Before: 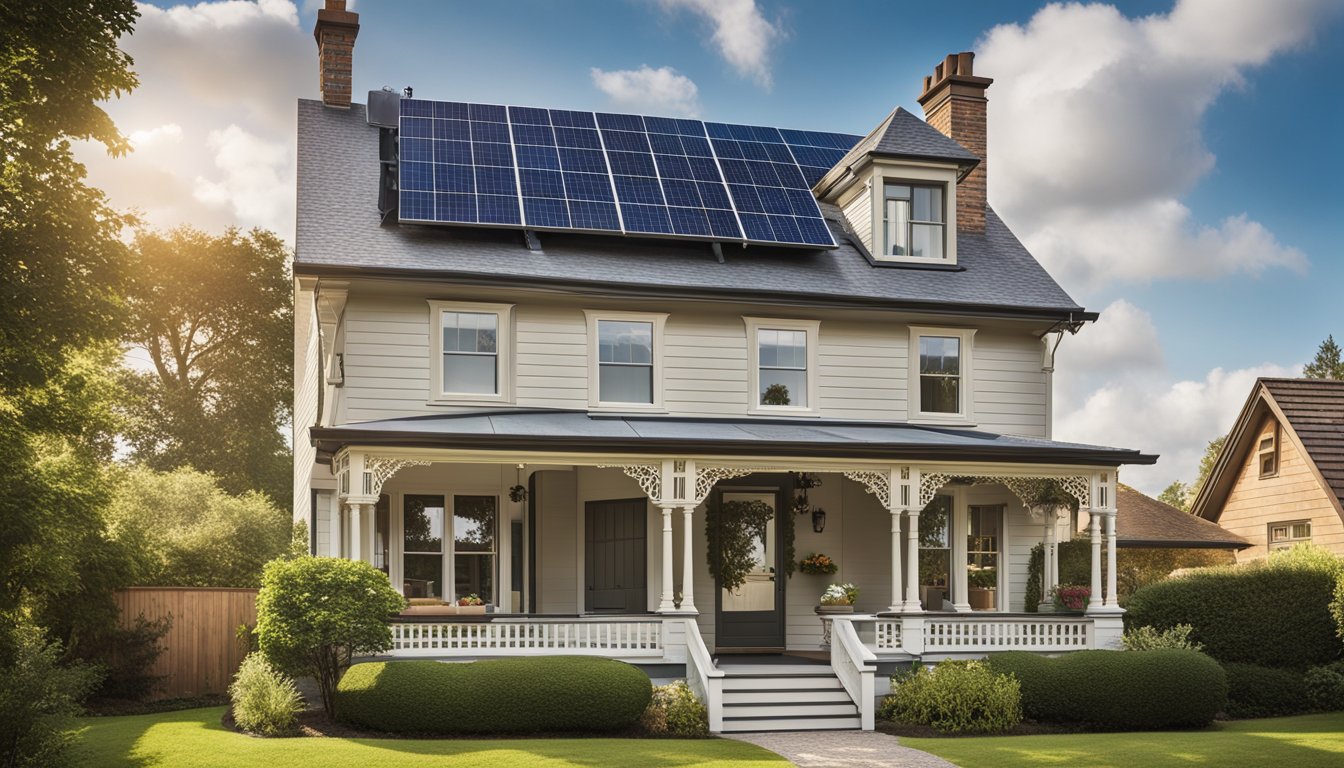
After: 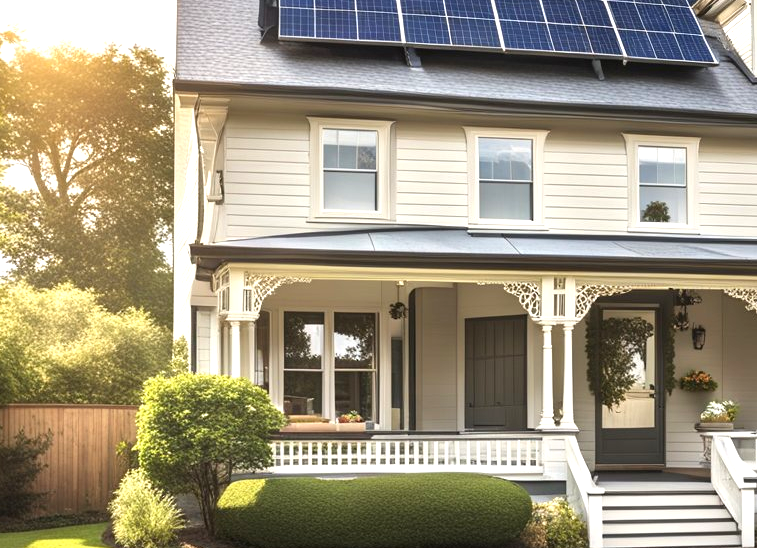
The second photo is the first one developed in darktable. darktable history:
local contrast: mode bilateral grid, contrast 15, coarseness 36, detail 105%, midtone range 0.2
crop: left 8.966%, top 23.852%, right 34.699%, bottom 4.703%
exposure: black level correction 0, exposure 0.9 EV, compensate highlight preservation false
